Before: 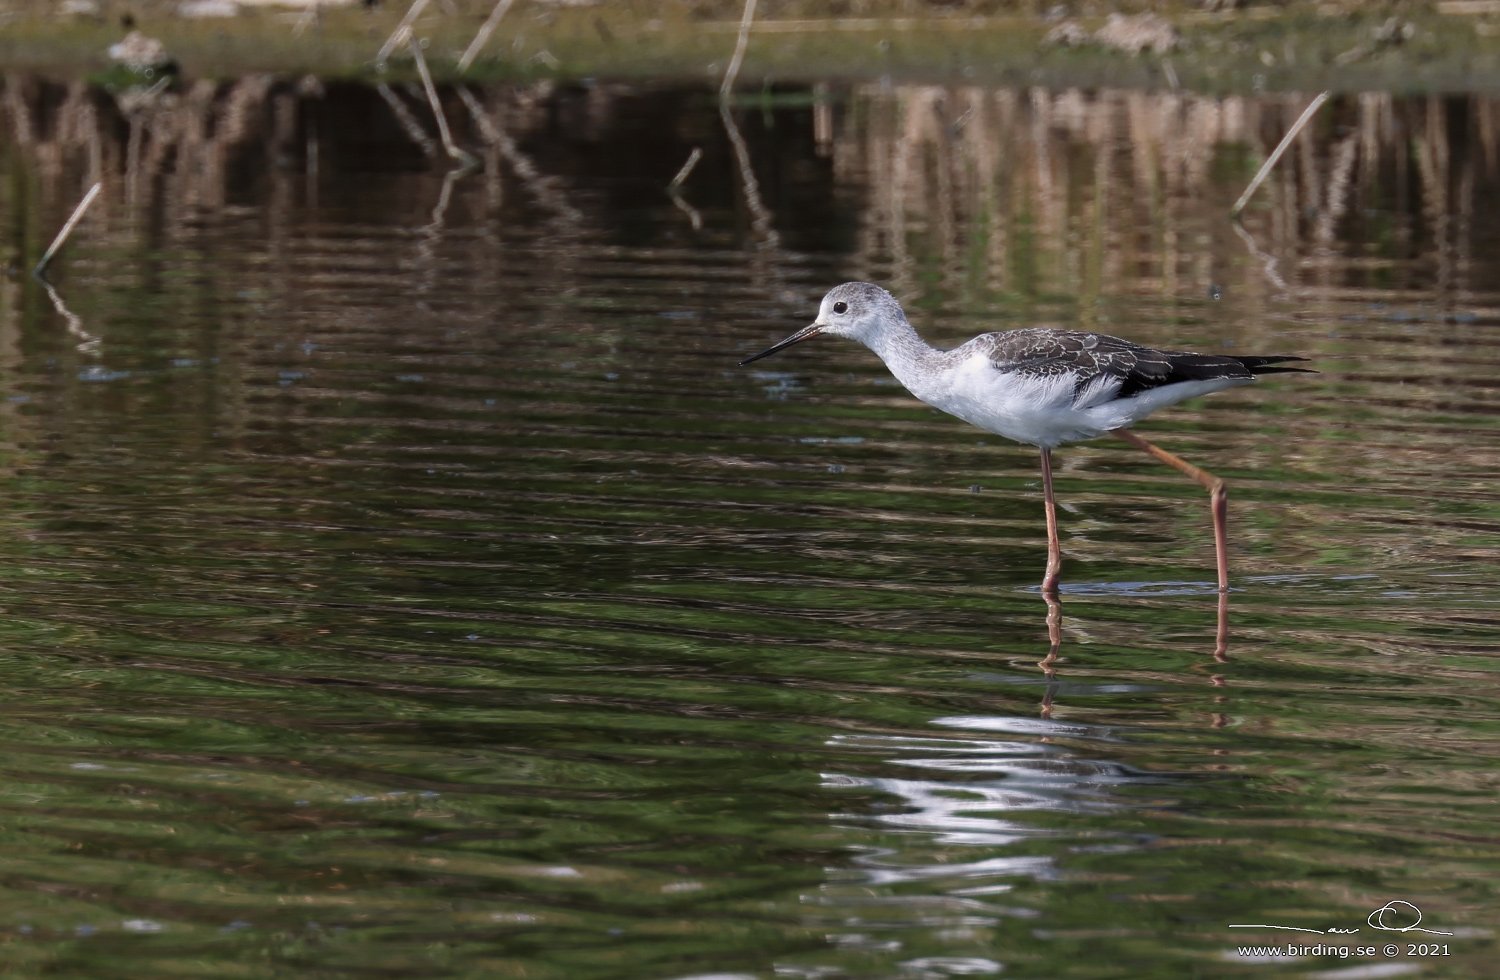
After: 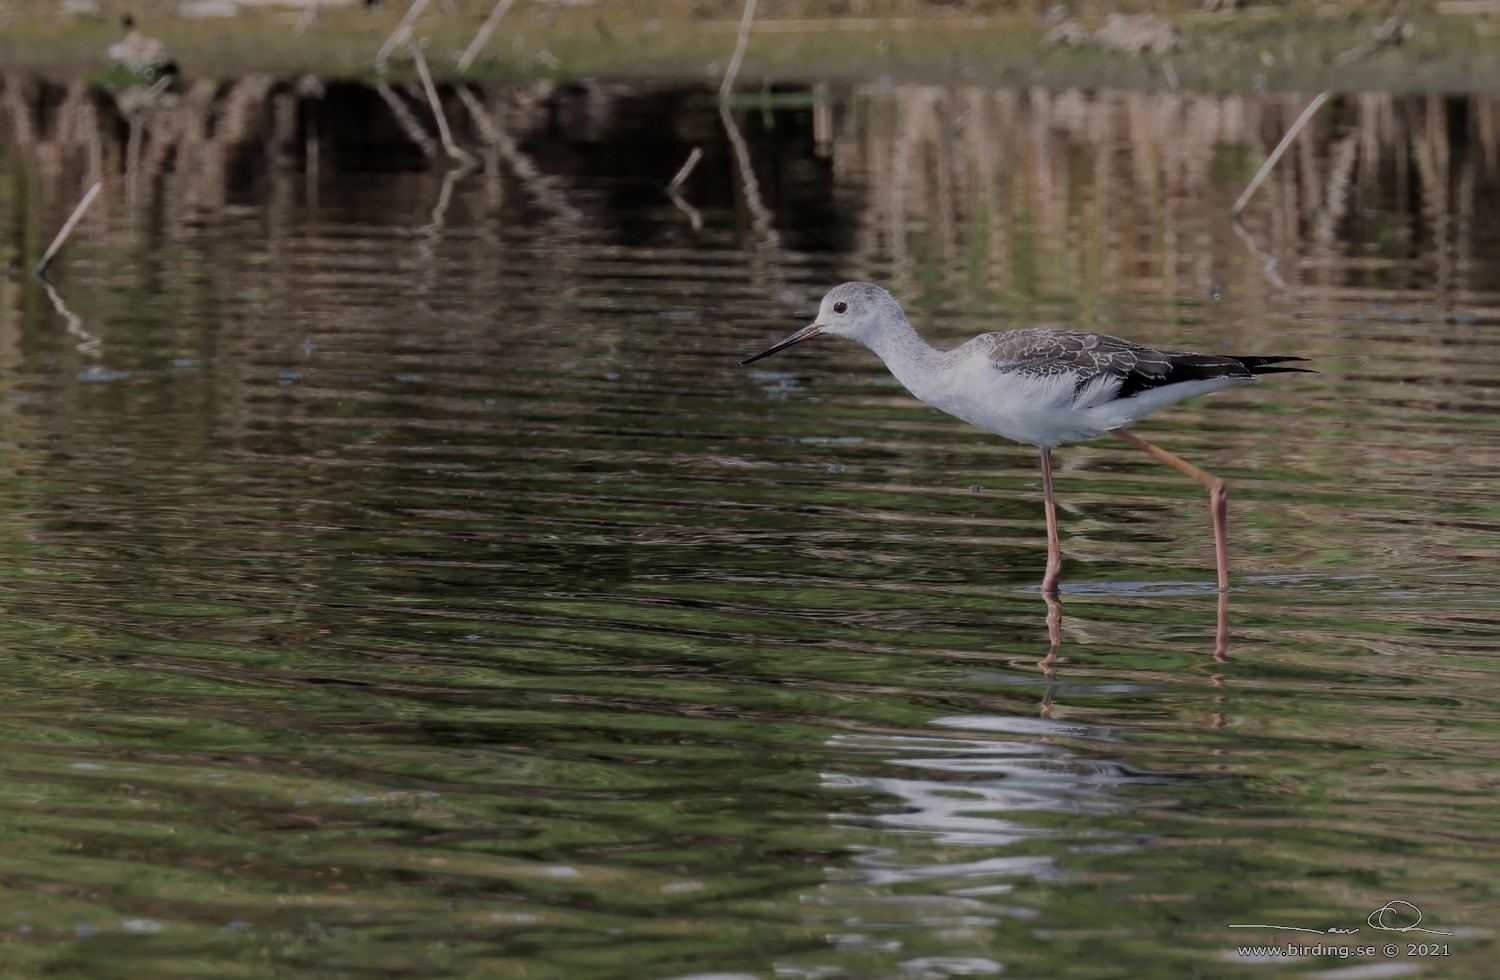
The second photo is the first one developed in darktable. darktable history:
filmic rgb: black relative exposure -7.01 EV, white relative exposure 5.99 EV, target black luminance 0%, hardness 2.77, latitude 61.73%, contrast 0.691, highlights saturation mix 10.41%, shadows ↔ highlights balance -0.041%
